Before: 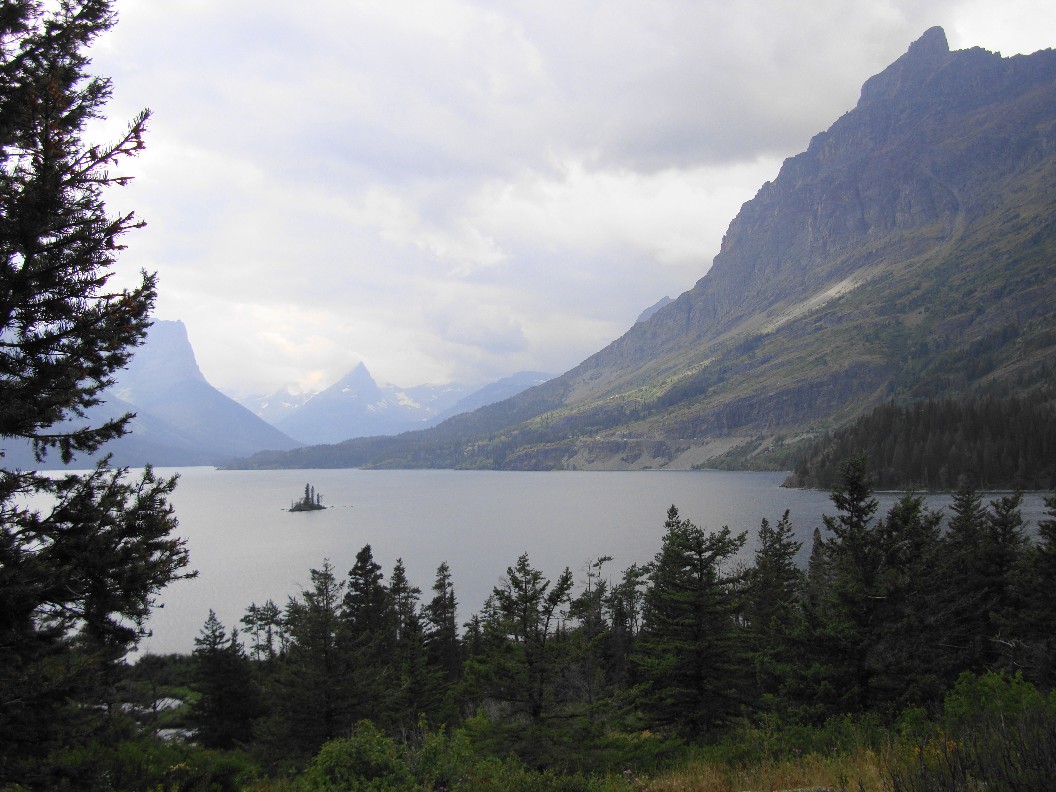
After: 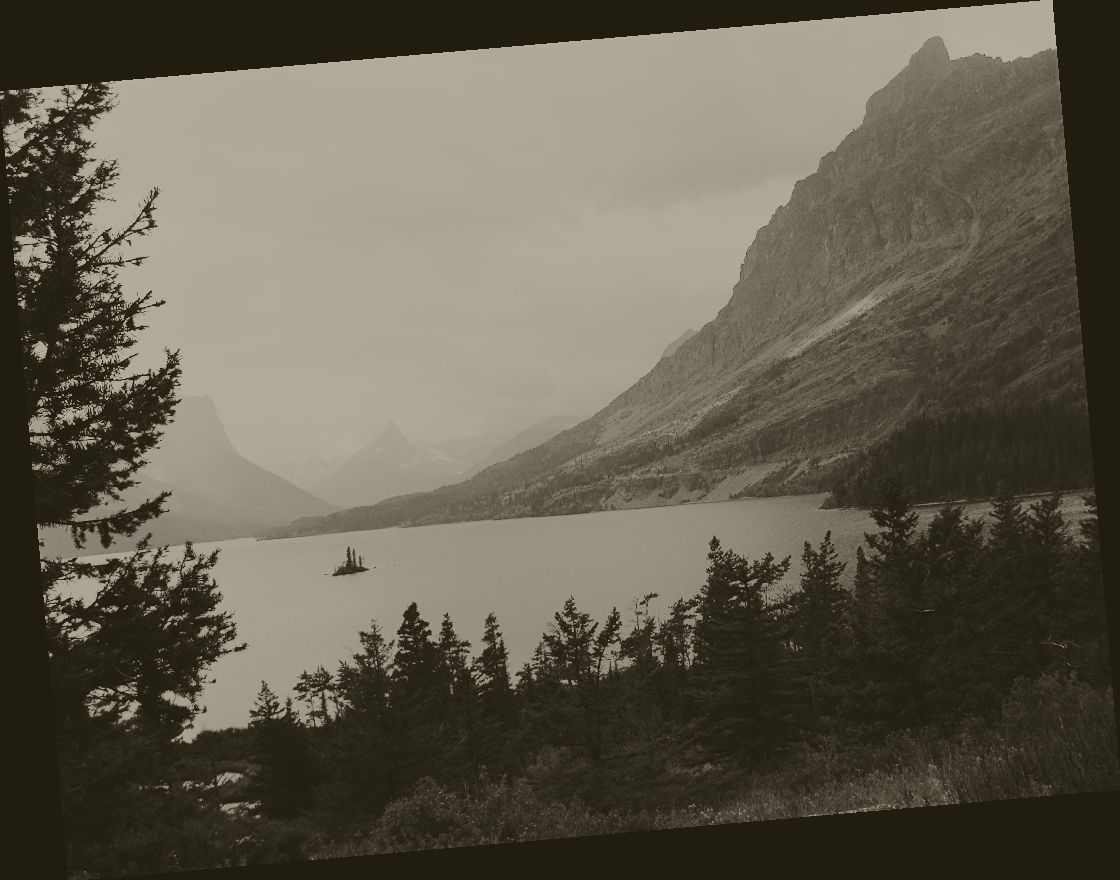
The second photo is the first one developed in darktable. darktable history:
sharpen: amount 0.2
contrast brightness saturation: contrast 0.4, brightness 0.05, saturation 0.25
rotate and perspective: rotation -4.98°, automatic cropping off
colorize: hue 41.44°, saturation 22%, source mix 60%, lightness 10.61%
shadows and highlights: radius 264.75, soften with gaussian
